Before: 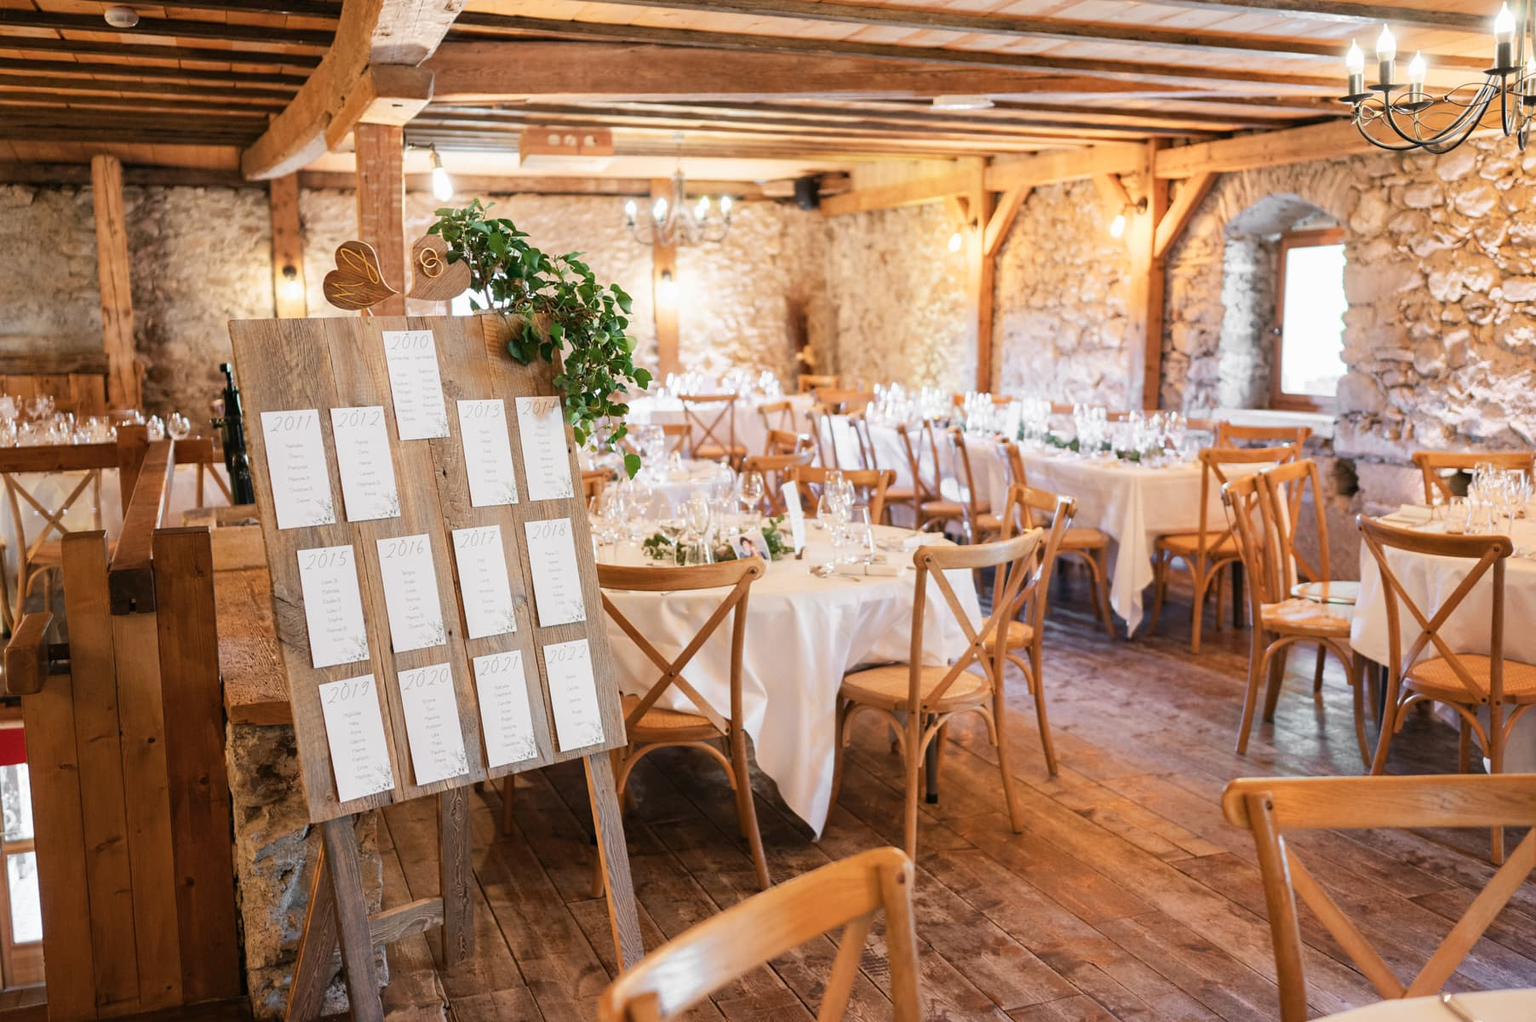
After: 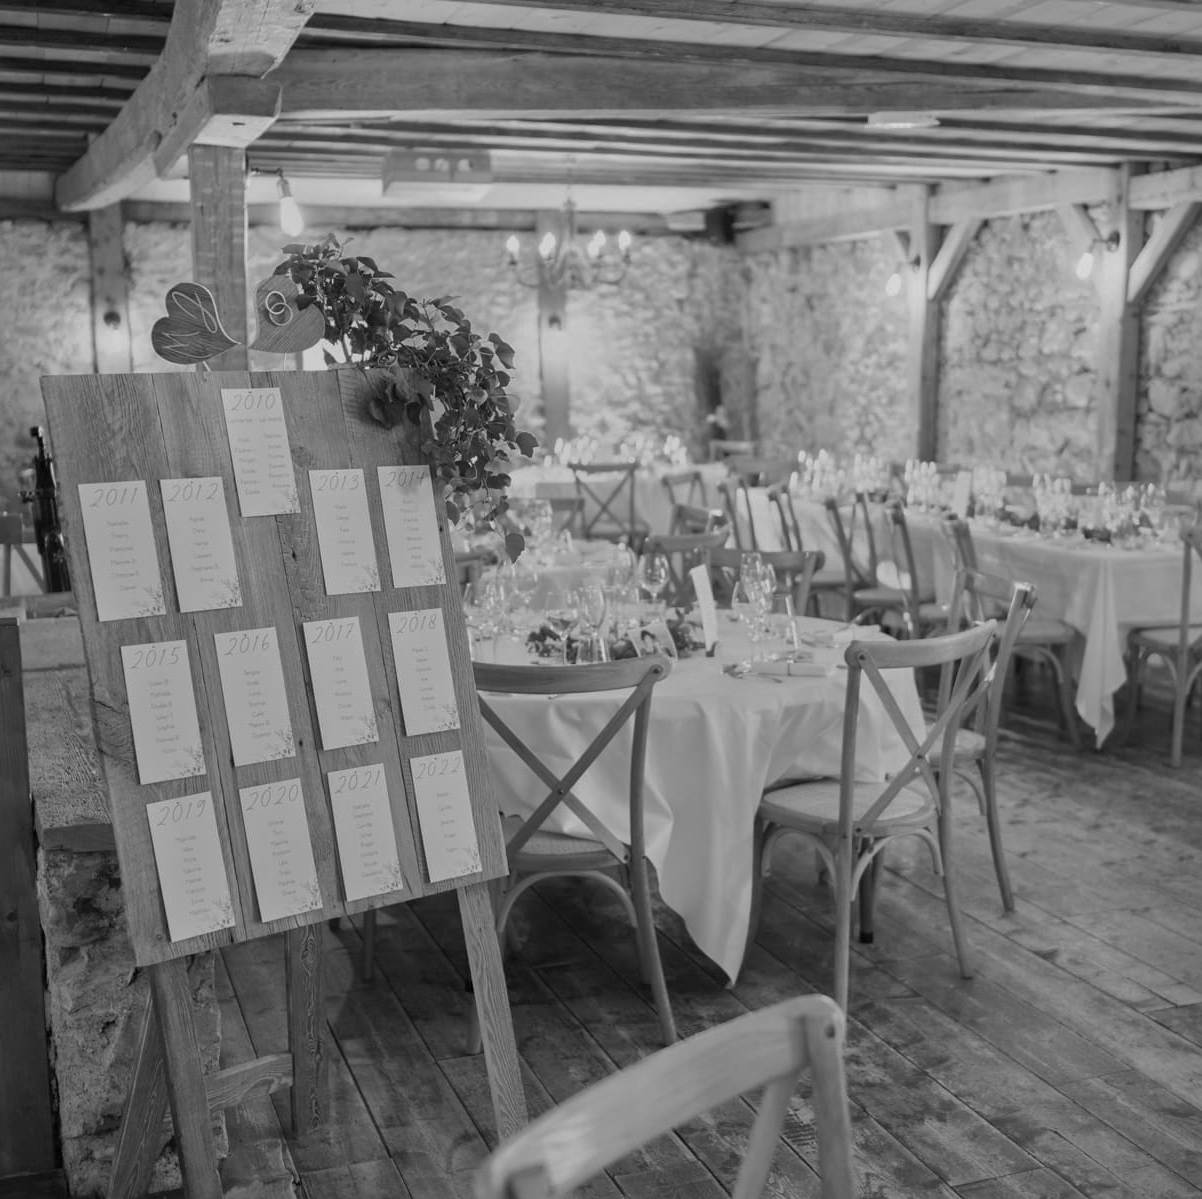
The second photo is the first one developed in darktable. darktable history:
crop and rotate: left 12.673%, right 20.66%
monochrome: a 79.32, b 81.83, size 1.1
shadows and highlights: on, module defaults
